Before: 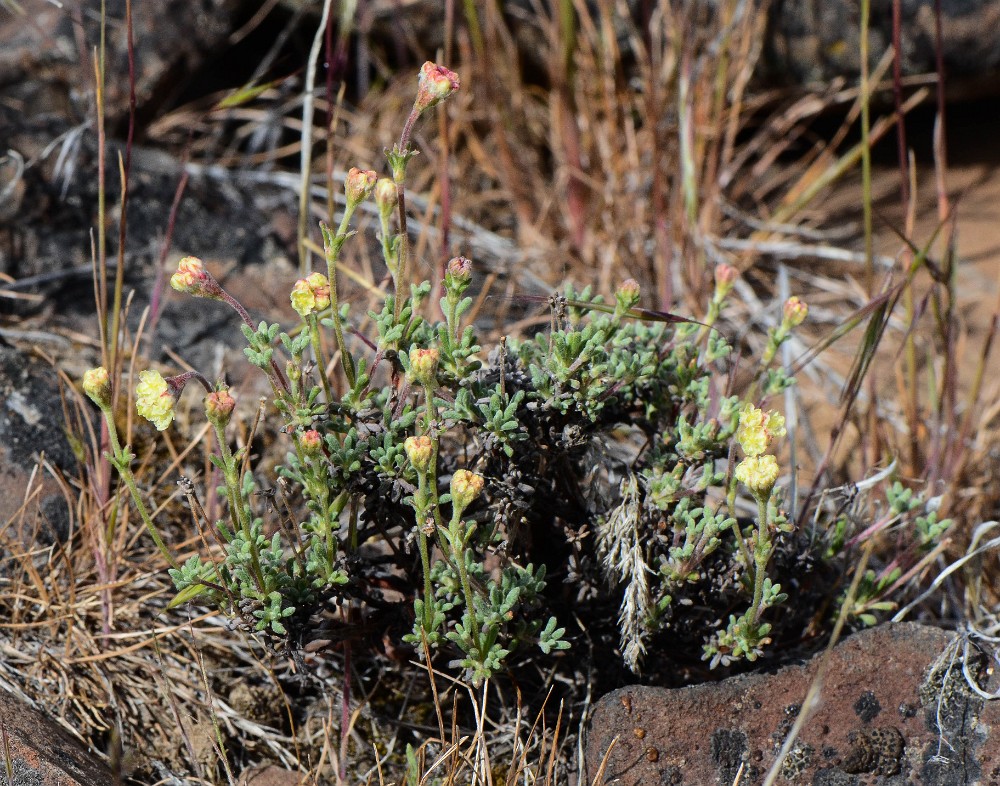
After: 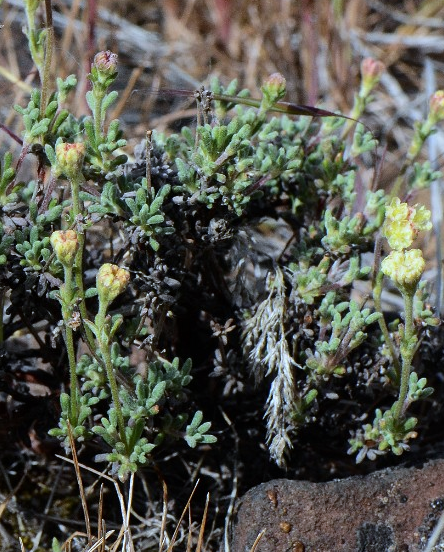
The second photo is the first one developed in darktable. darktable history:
levels: levels [0, 0.51, 1]
crop: left 35.432%, top 26.233%, right 20.145%, bottom 3.432%
white balance: red 0.924, blue 1.095
contrast brightness saturation: contrast 0.05
